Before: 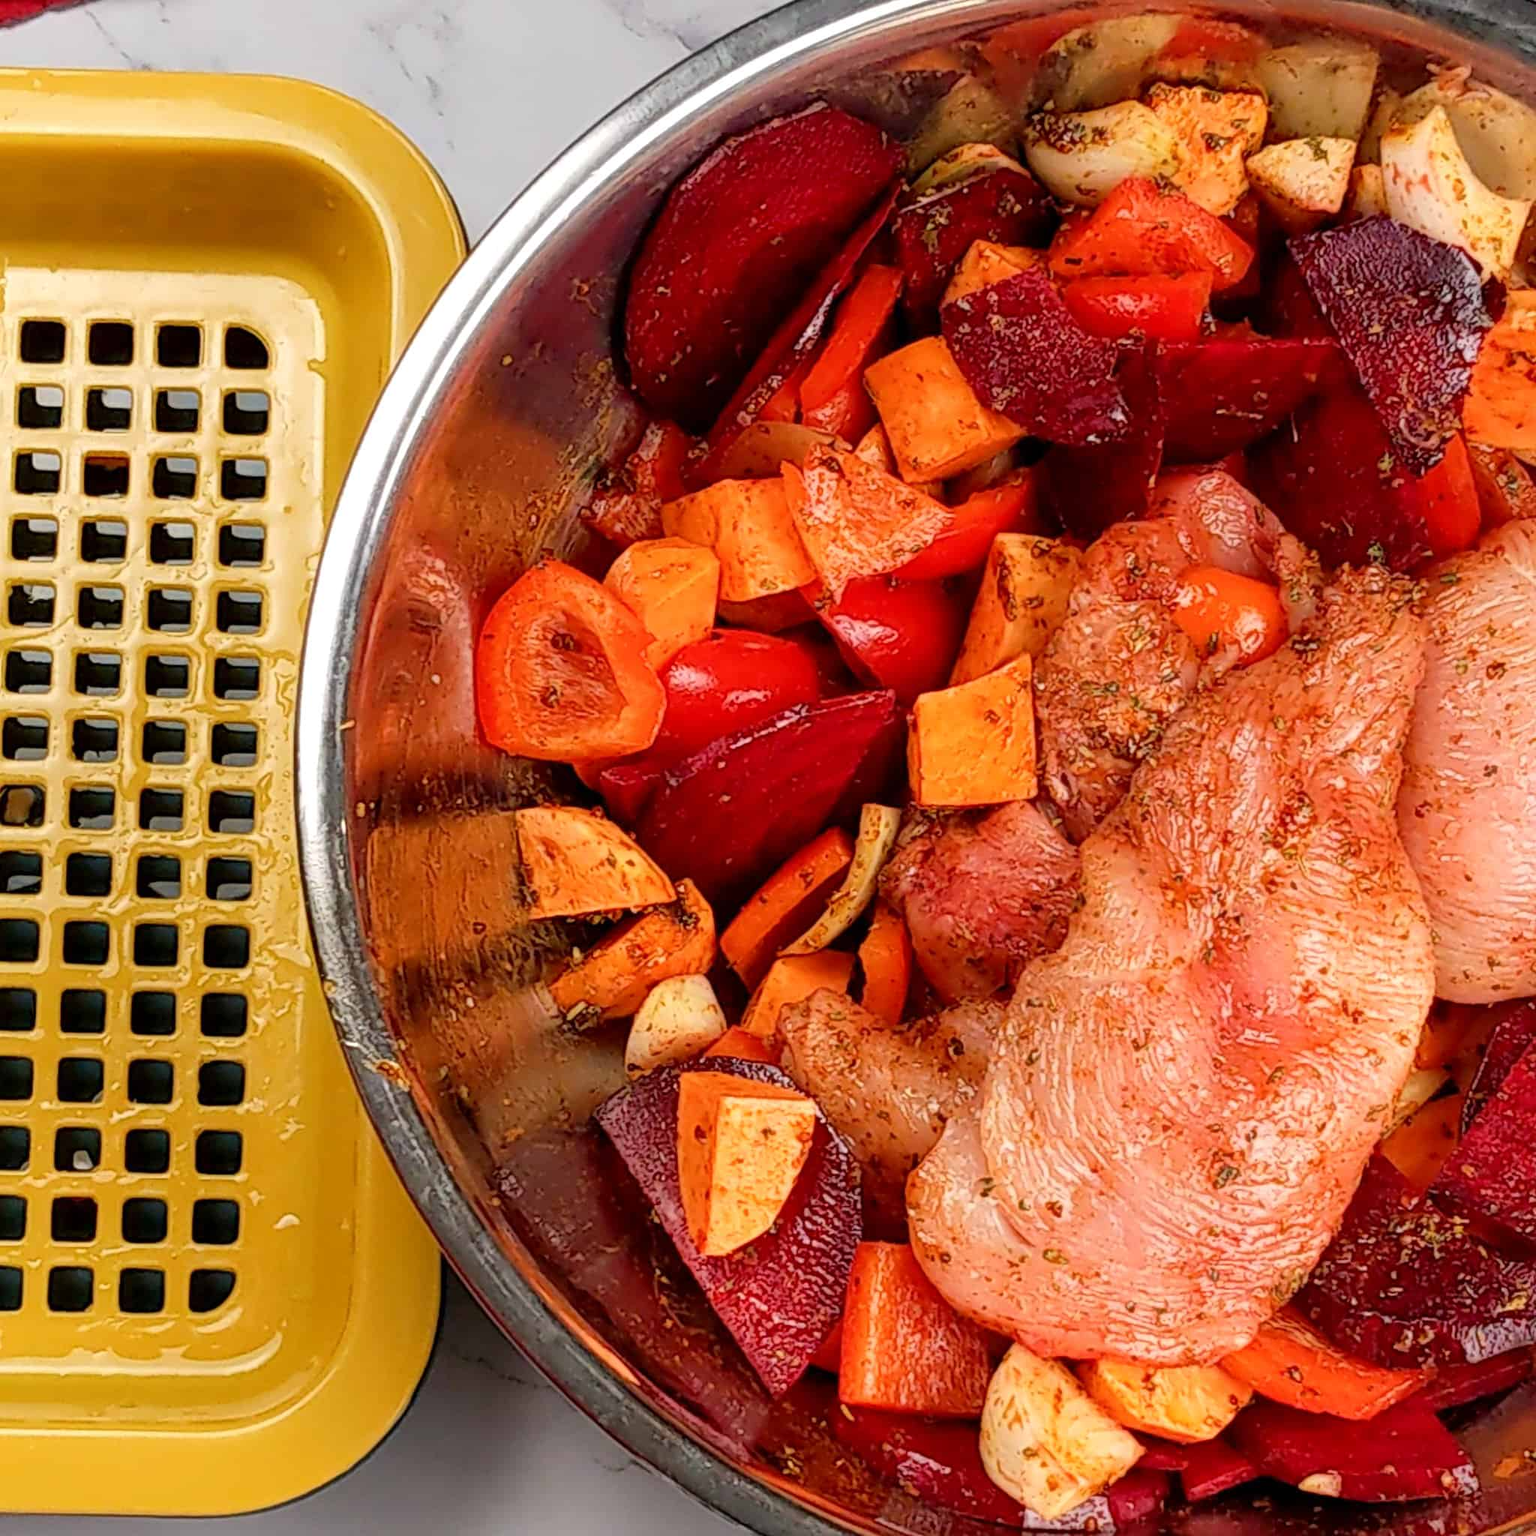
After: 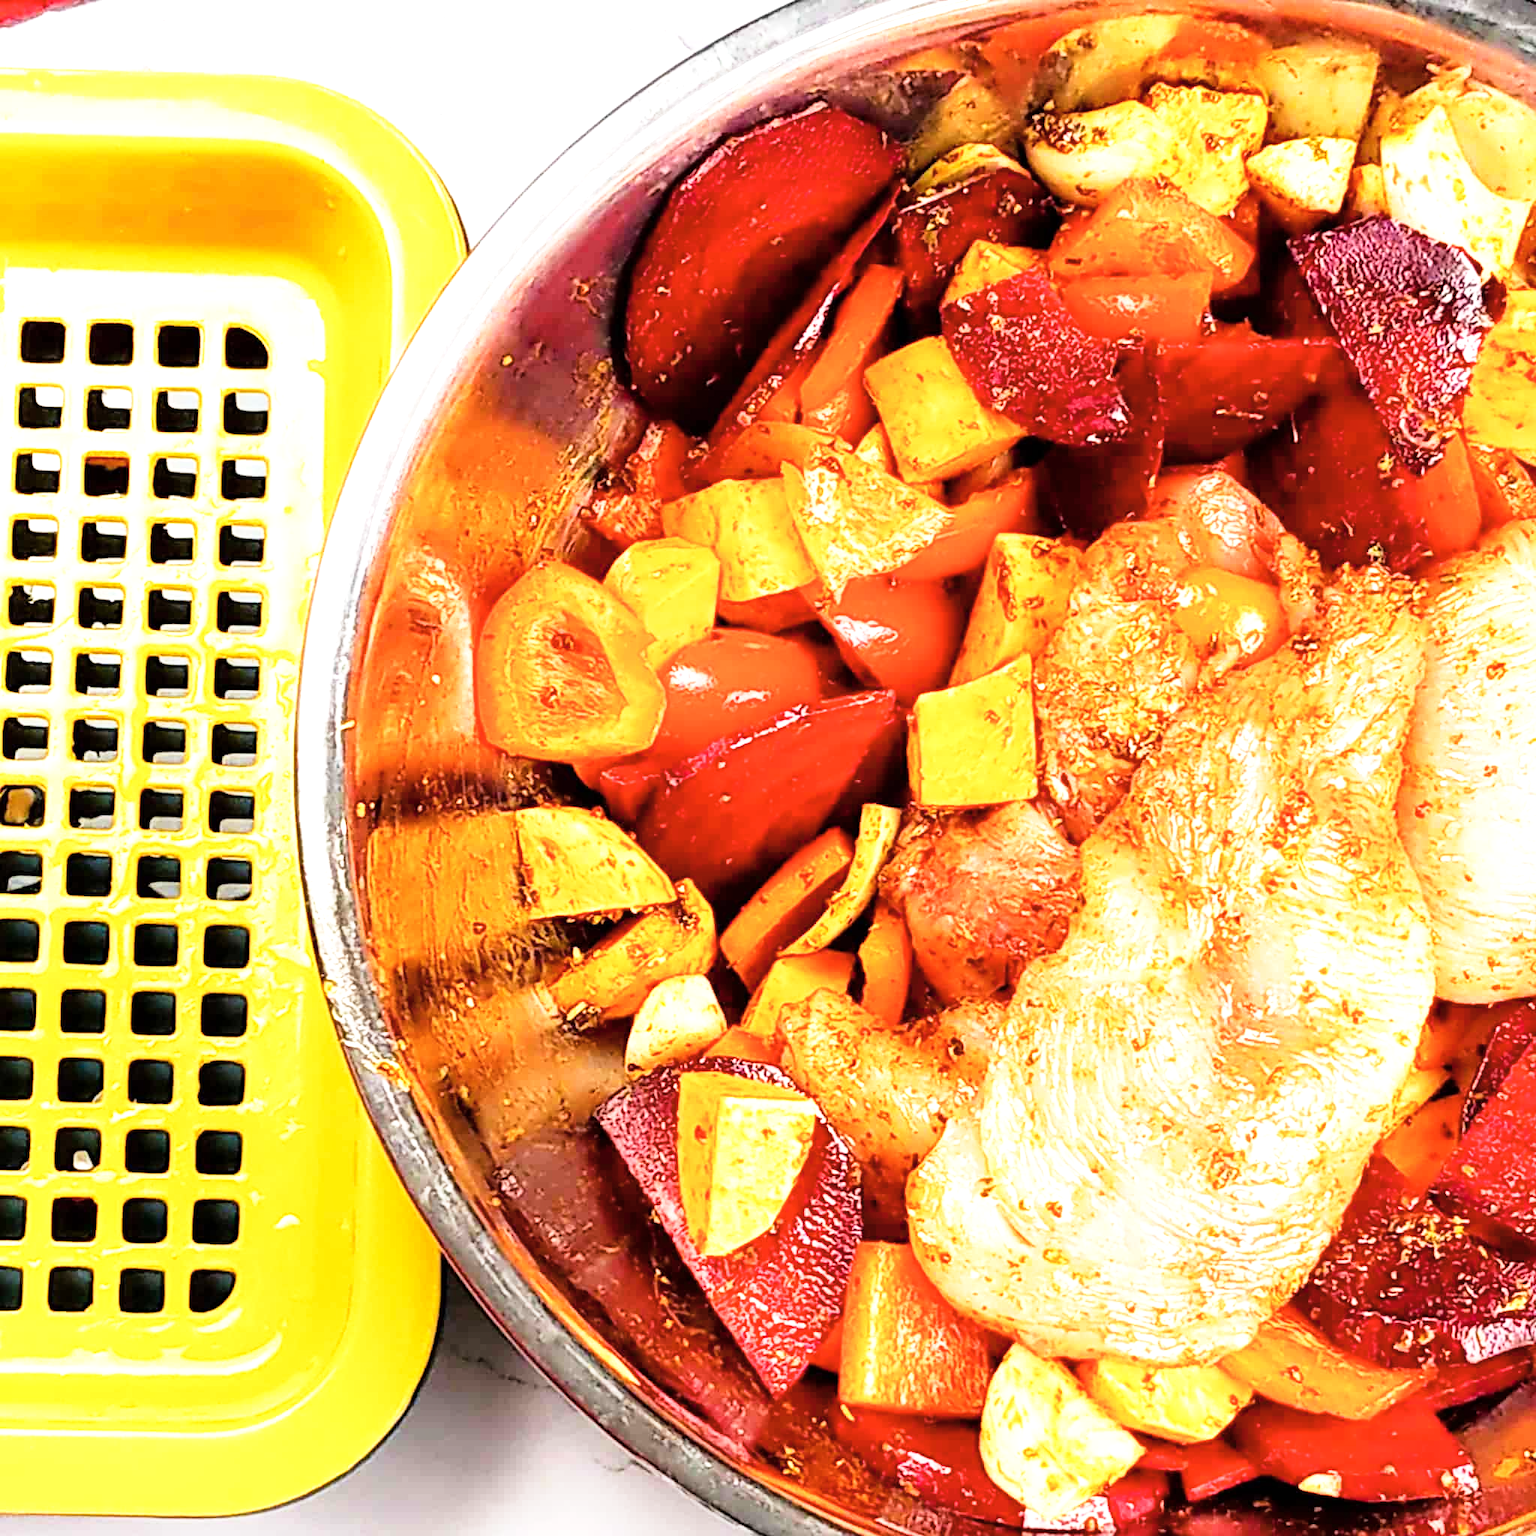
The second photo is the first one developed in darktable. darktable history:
exposure: exposure 0.496 EV, compensate highlight preservation false
contrast brightness saturation: saturation -0.057
tone equalizer: -8 EV -1.08 EV, -7 EV -1.03 EV, -6 EV -0.868 EV, -5 EV -0.583 EV, -3 EV 0.564 EV, -2 EV 0.852 EV, -1 EV 0.989 EV, +0 EV 1.06 EV
base curve: curves: ch0 [(0, 0) (0.579, 0.807) (1, 1)], preserve colors none
color balance rgb: perceptual saturation grading › global saturation 19.594%
color zones: curves: ch1 [(0, 0.469) (0.01, 0.469) (0.12, 0.446) (0.248, 0.469) (0.5, 0.5) (0.748, 0.5) (0.99, 0.469) (1, 0.469)]
